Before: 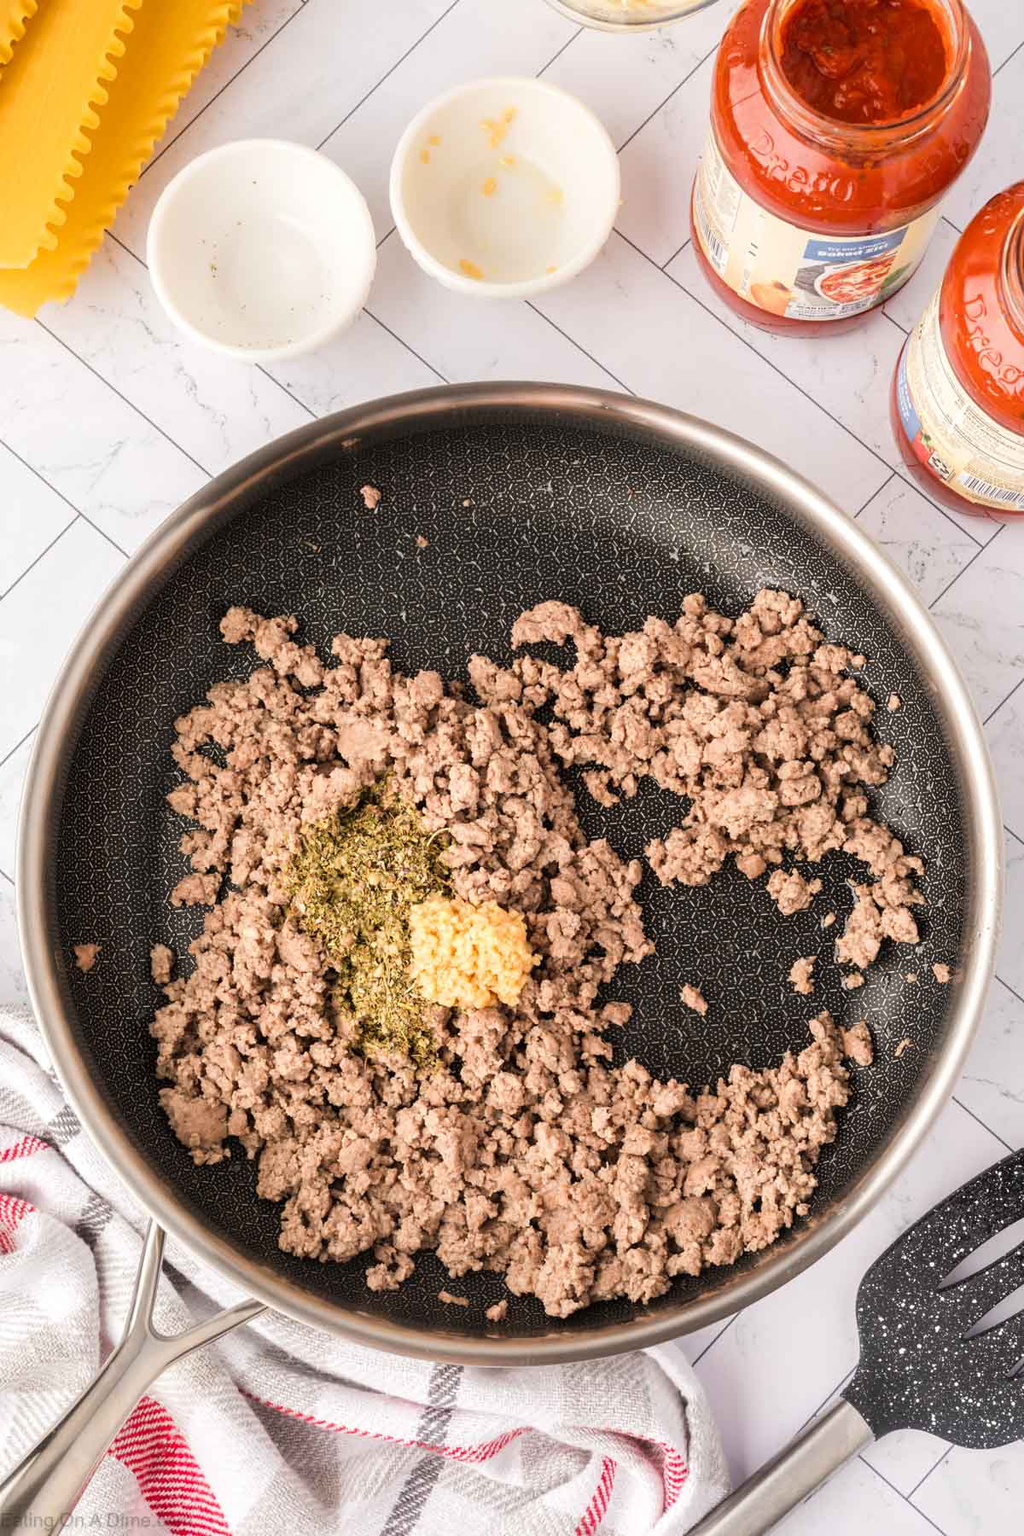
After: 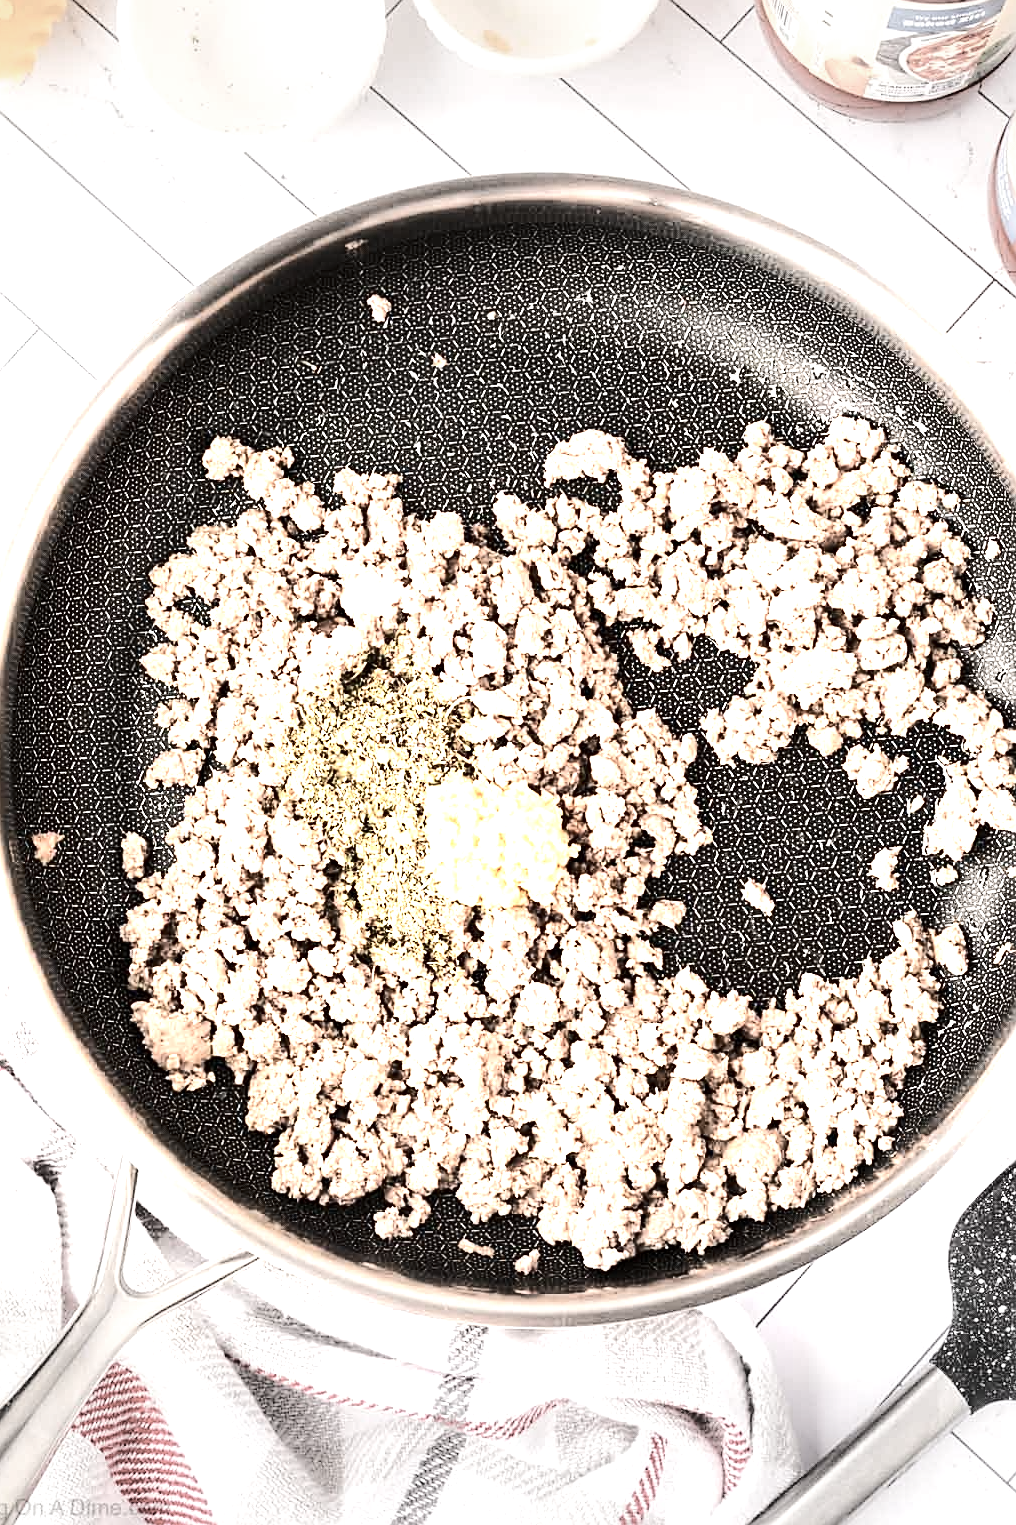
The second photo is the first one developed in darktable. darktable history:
crop and rotate: left 4.61%, top 15.253%, right 10.694%
sharpen: on, module defaults
contrast brightness saturation: contrast 0.219
exposure: black level correction 0, exposure 1.199 EV, compensate highlight preservation false
color correction: highlights b* 0.058, saturation 0.541
vignetting: fall-off start 79.62%, width/height ratio 1.328, unbound false
tone equalizer: -8 EV -0.752 EV, -7 EV -0.683 EV, -6 EV -0.607 EV, -5 EV -0.372 EV, -3 EV 0.368 EV, -2 EV 0.6 EV, -1 EV 0.685 EV, +0 EV 0.725 EV, edges refinement/feathering 500, mask exposure compensation -1.57 EV, preserve details no
